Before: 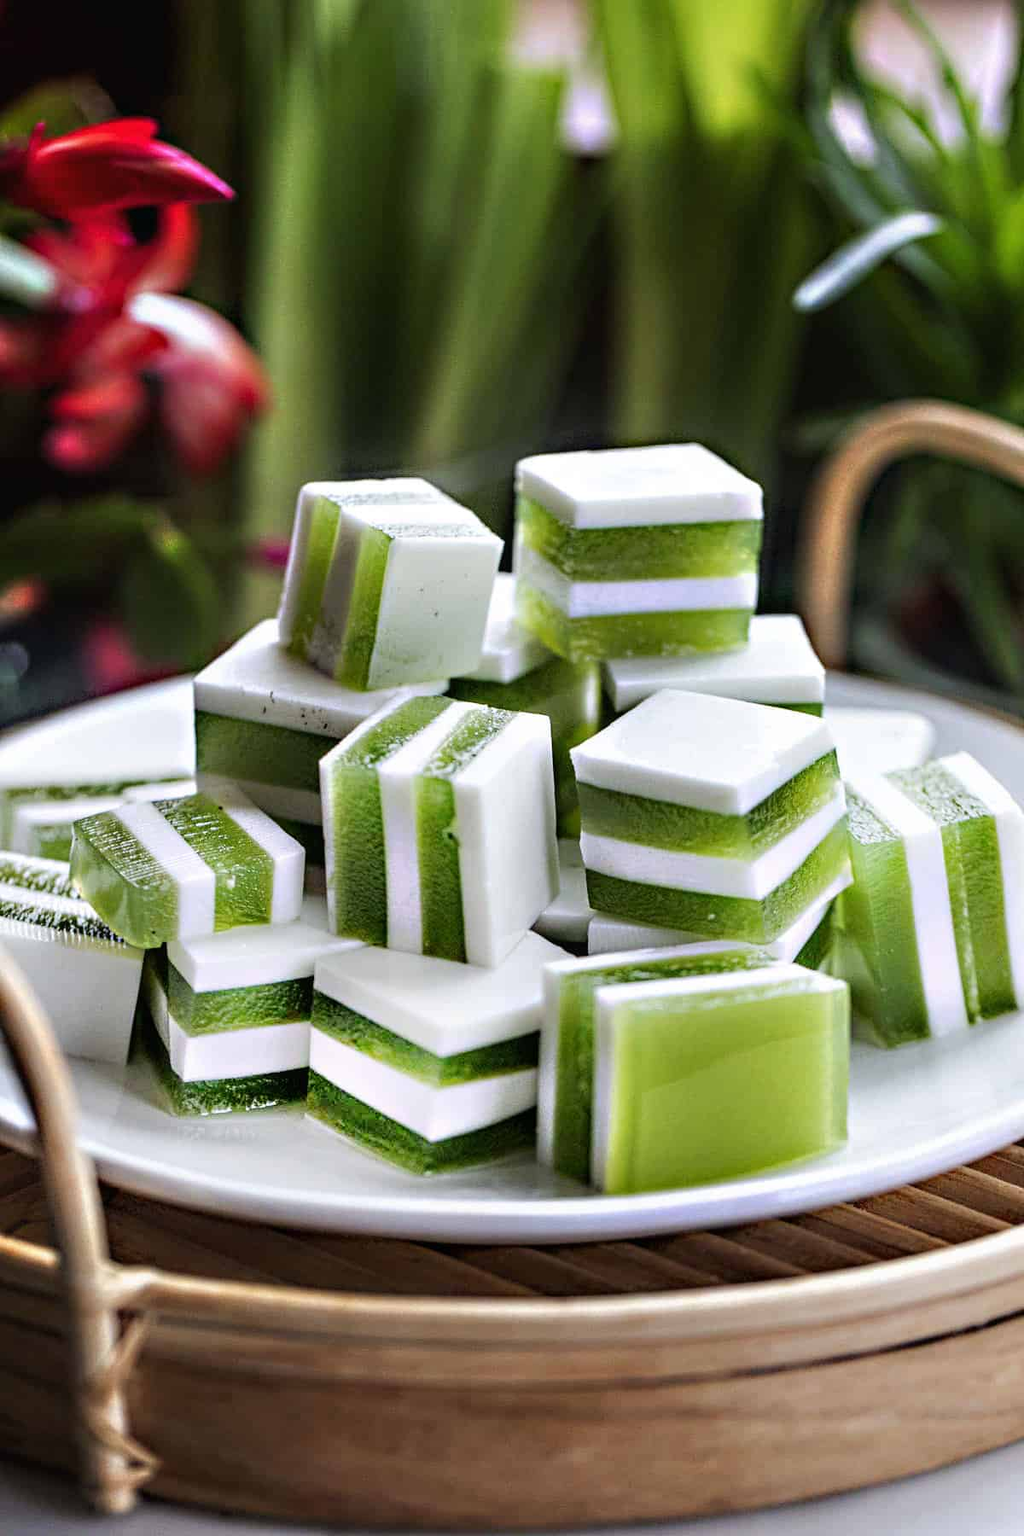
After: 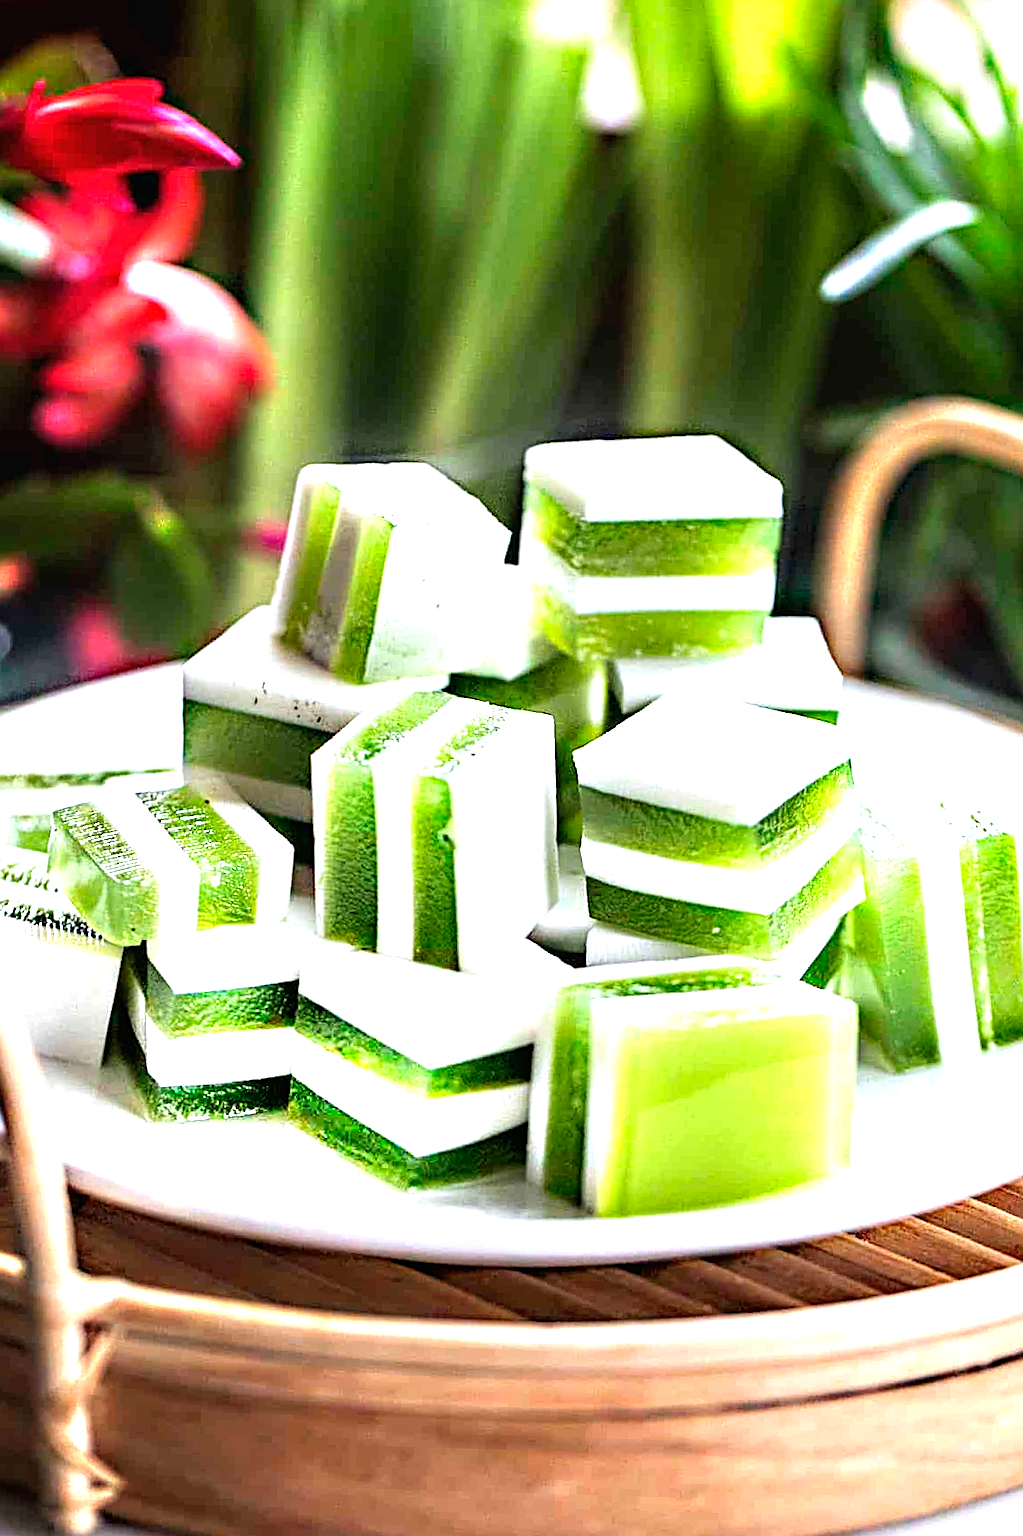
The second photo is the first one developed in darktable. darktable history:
exposure: black level correction 0, exposure 1.45 EV, compensate exposure bias true, compensate highlight preservation false
crop and rotate: angle -1.69°
sharpen: on, module defaults
